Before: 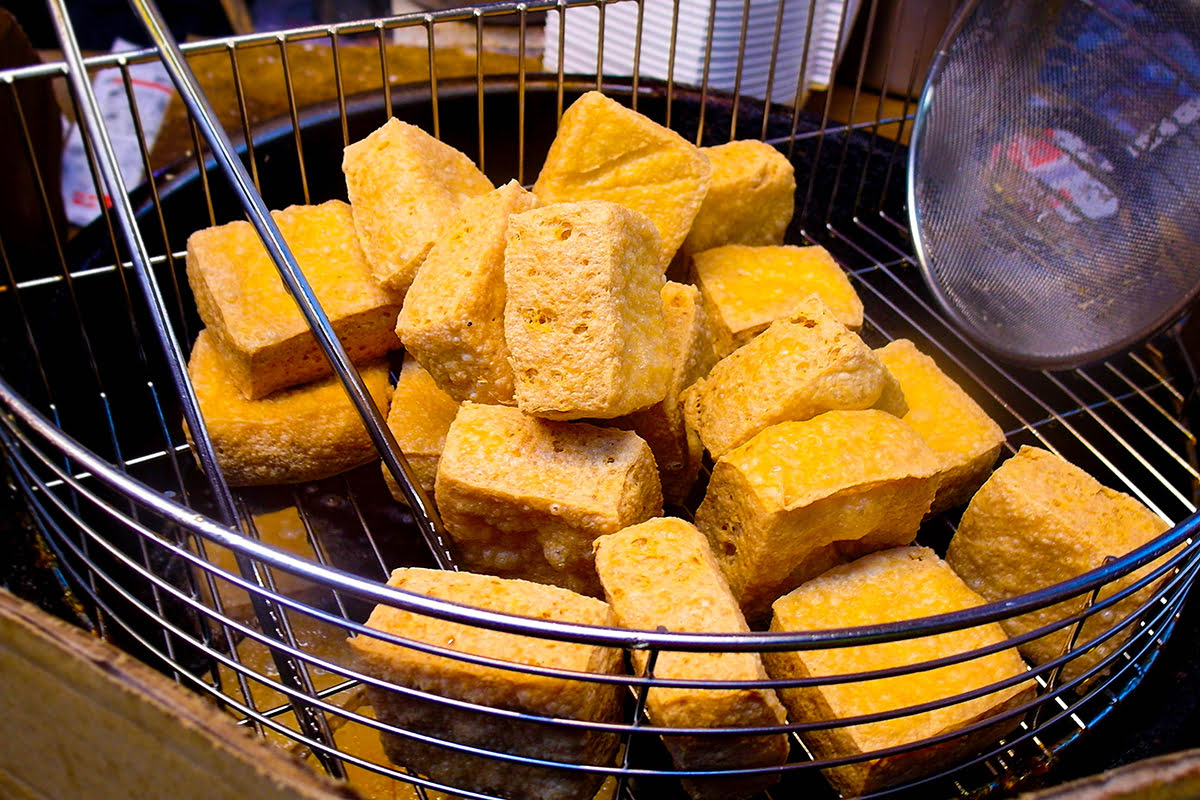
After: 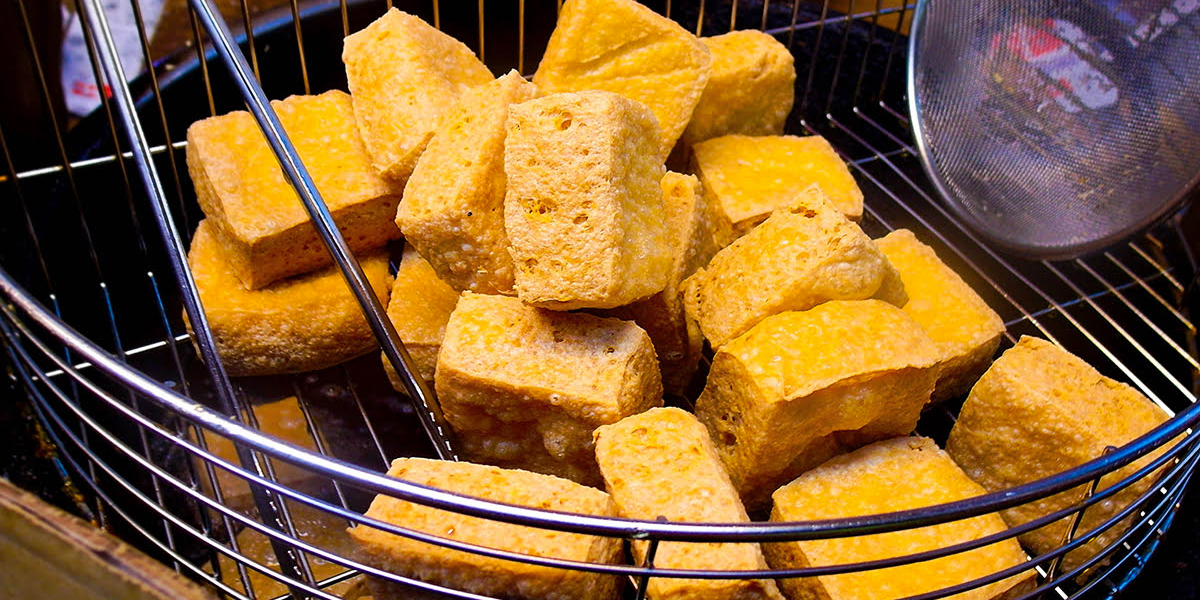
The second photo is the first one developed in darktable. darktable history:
tone curve: curves: ch0 [(0, 0) (0.003, 0.003) (0.011, 0.011) (0.025, 0.024) (0.044, 0.043) (0.069, 0.067) (0.1, 0.096) (0.136, 0.131) (0.177, 0.171) (0.224, 0.217) (0.277, 0.268) (0.335, 0.324) (0.399, 0.386) (0.468, 0.453) (0.543, 0.547) (0.623, 0.626) (0.709, 0.712) (0.801, 0.802) (0.898, 0.898) (1, 1)], preserve colors none
crop: top 13.819%, bottom 11.169%
